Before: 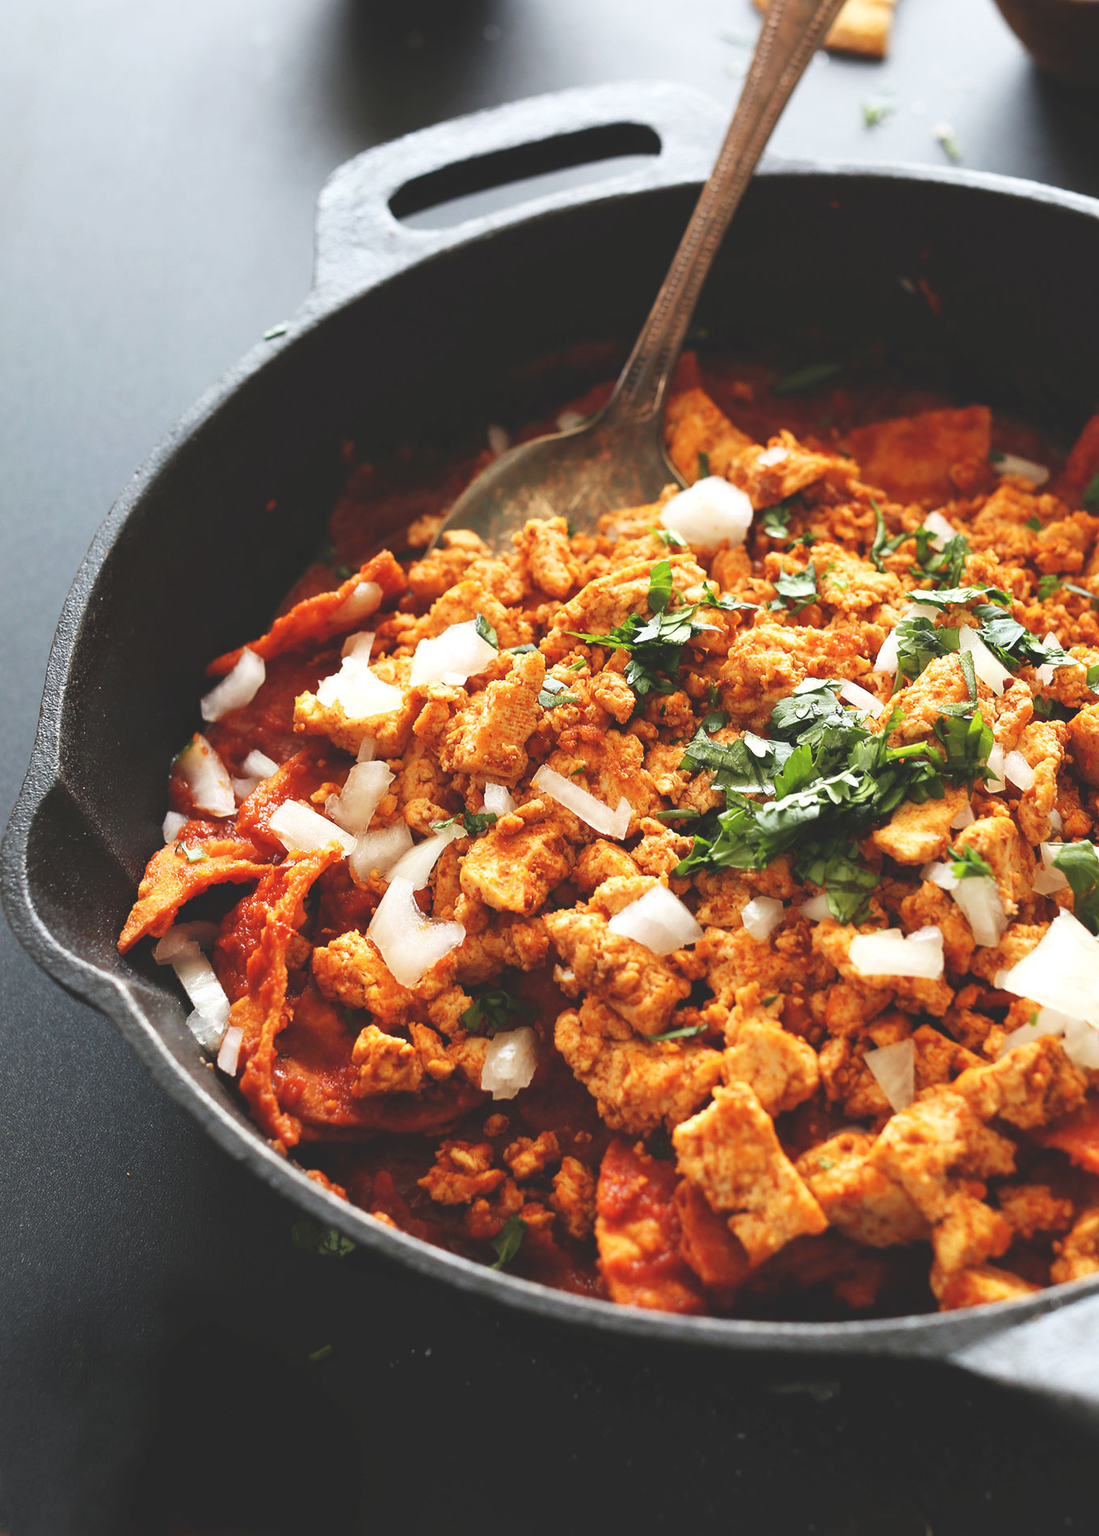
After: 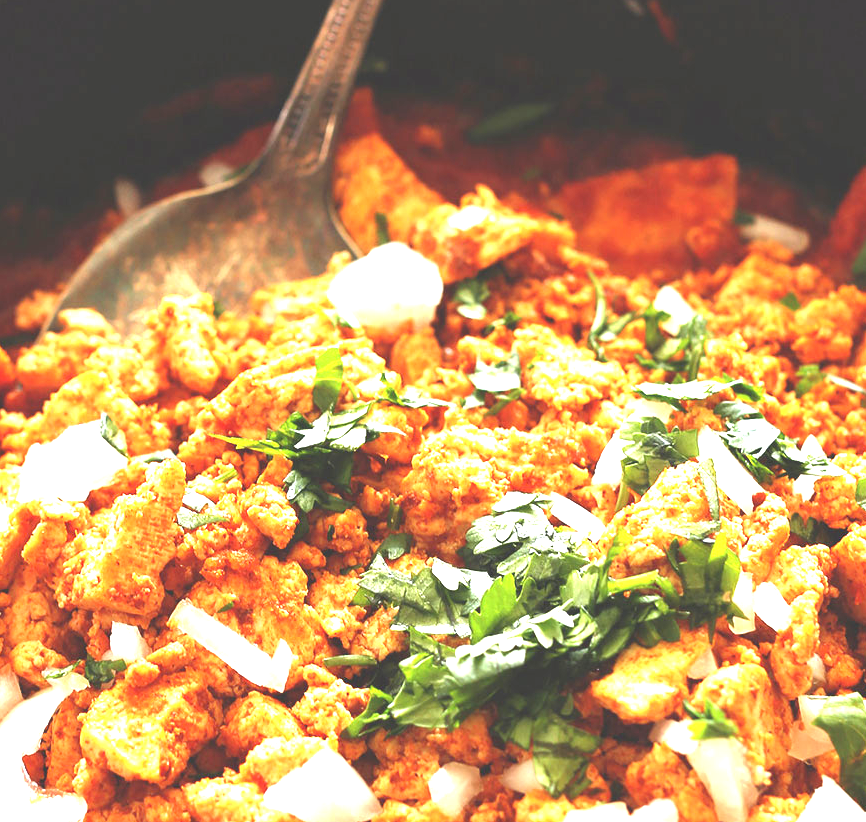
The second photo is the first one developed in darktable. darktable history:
crop: left 36.005%, top 18.293%, right 0.31%, bottom 38.444%
exposure: black level correction 0, exposure 1.198 EV, compensate exposure bias true, compensate highlight preservation false
